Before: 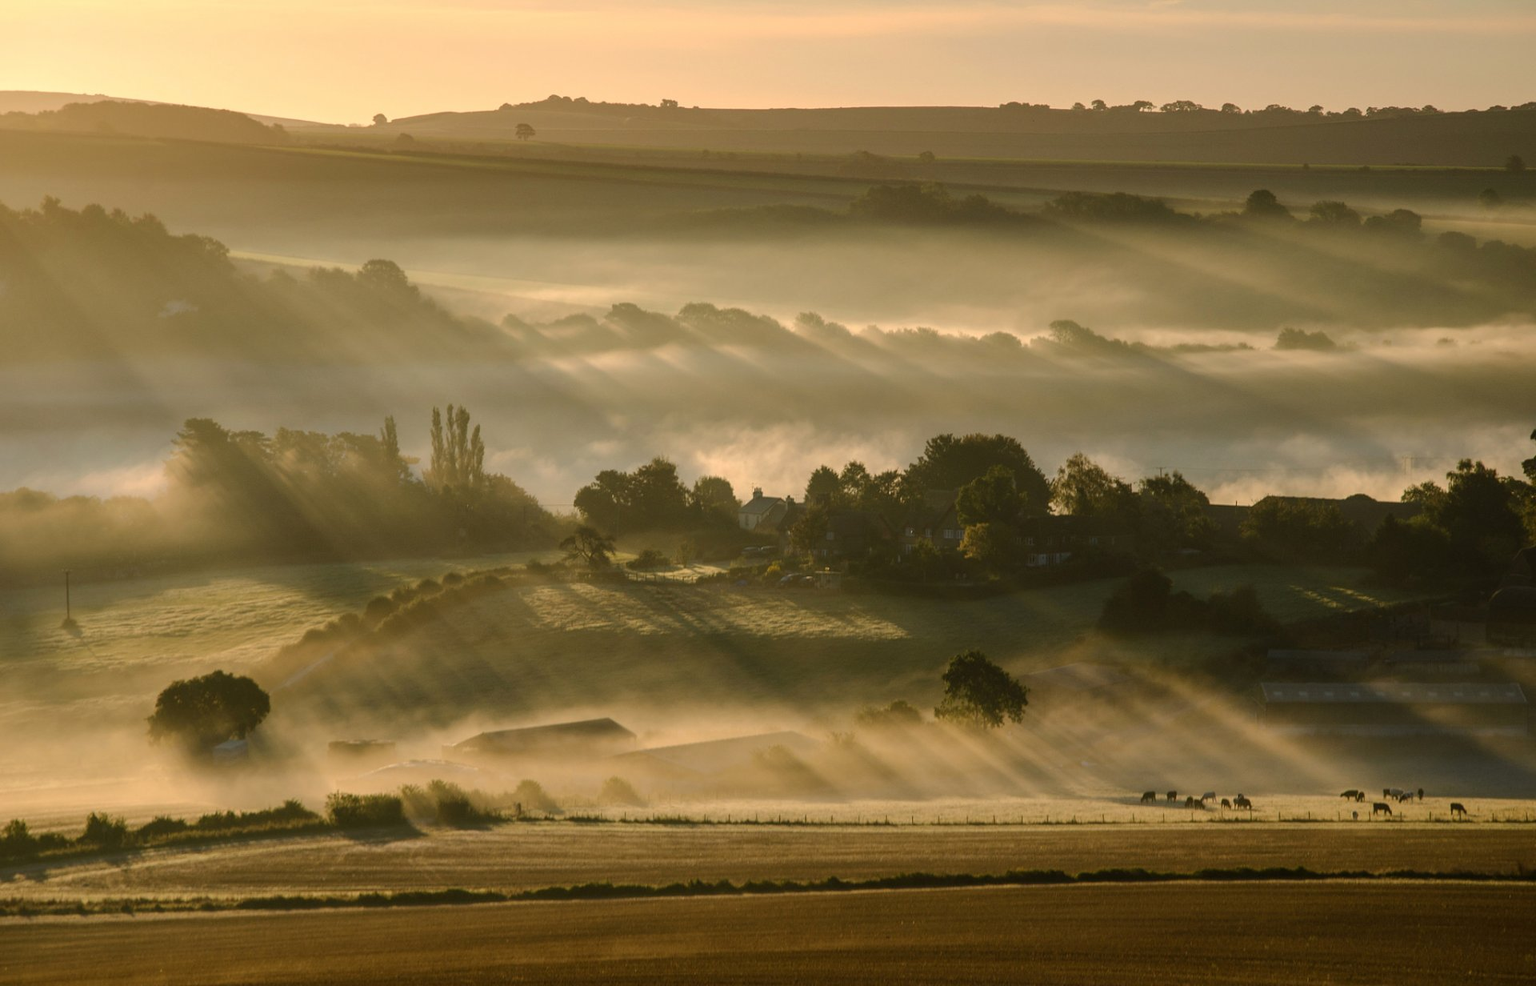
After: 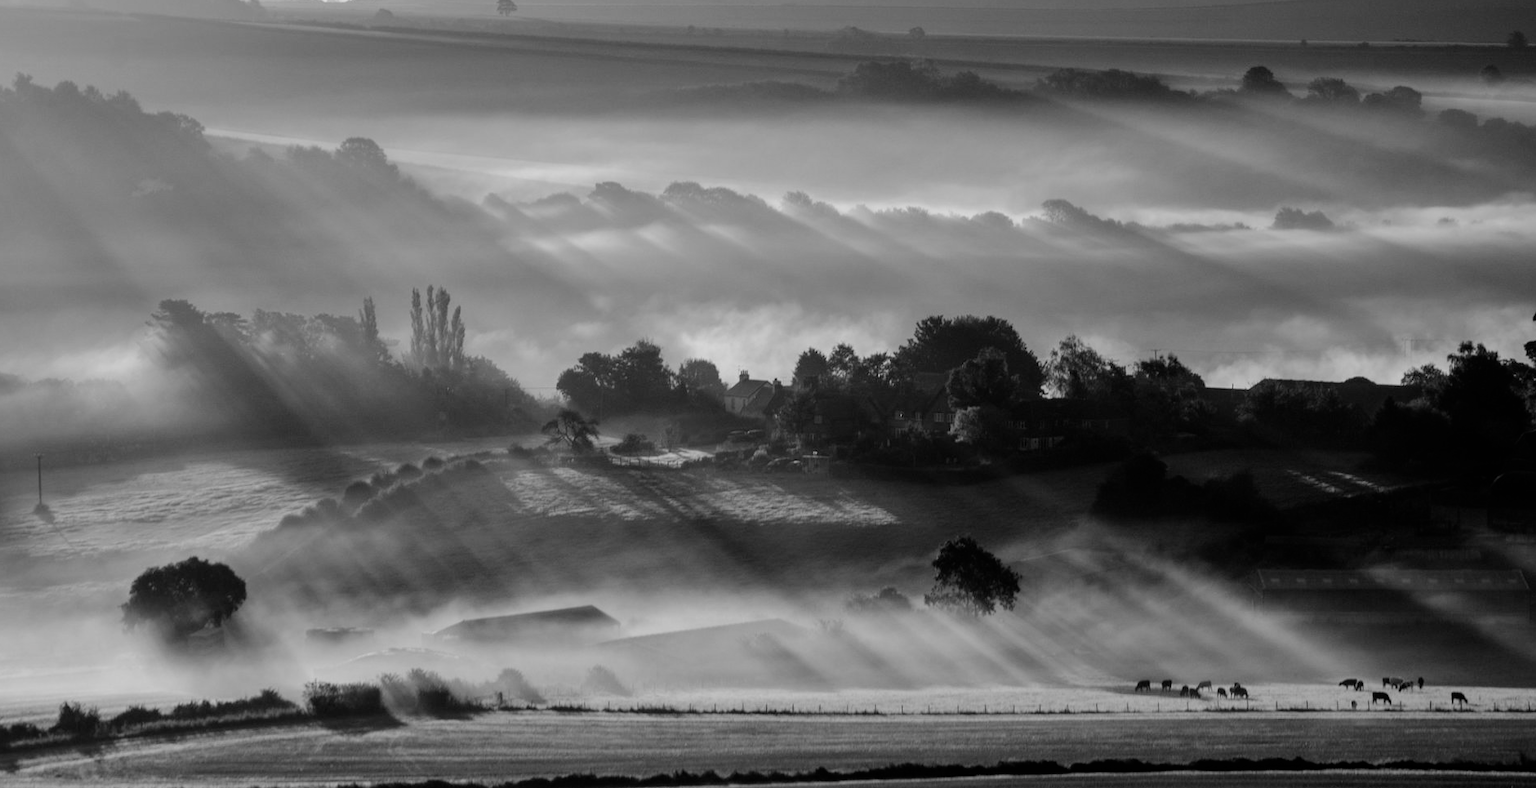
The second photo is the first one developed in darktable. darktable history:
crop and rotate: left 1.884%, top 12.713%, right 0.142%, bottom 8.892%
filmic rgb: black relative exposure -5.04 EV, white relative exposure 3.5 EV, hardness 3.16, contrast 1.196, highlights saturation mix -49.97%, color science v4 (2020)
